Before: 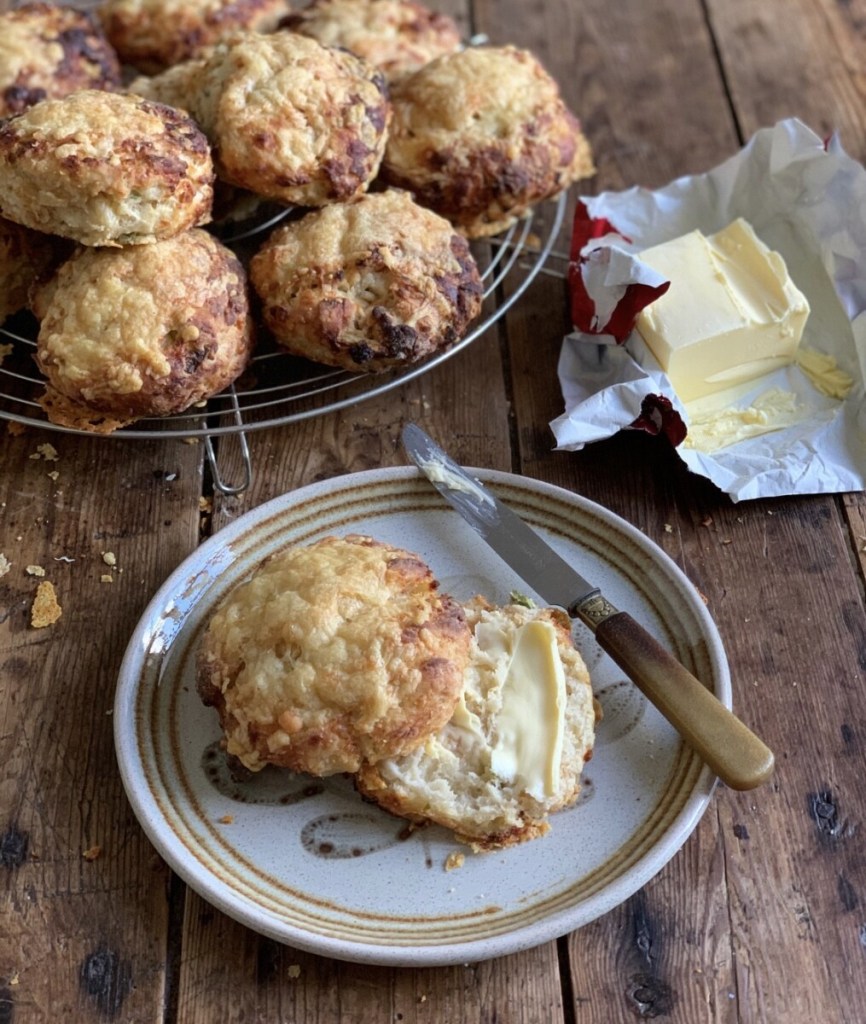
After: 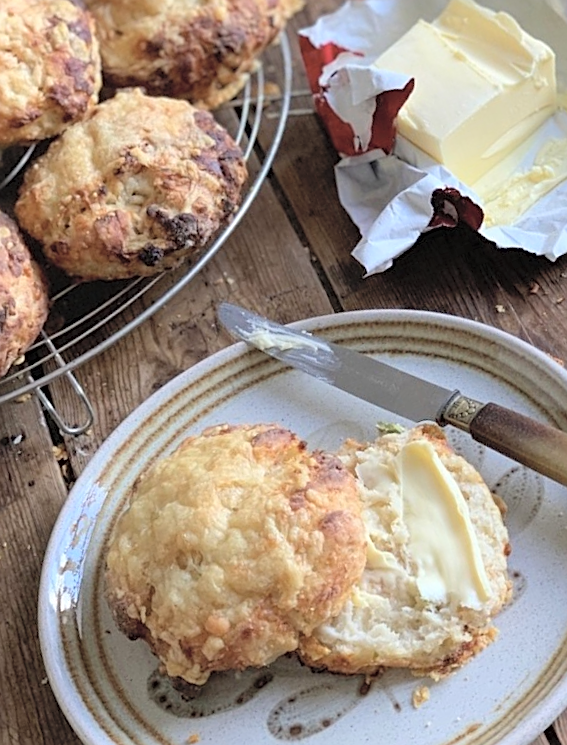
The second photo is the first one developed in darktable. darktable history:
contrast brightness saturation: brightness 0.282
crop and rotate: angle 21.03°, left 6.902%, right 4.103%, bottom 1.137%
sharpen: on, module defaults
